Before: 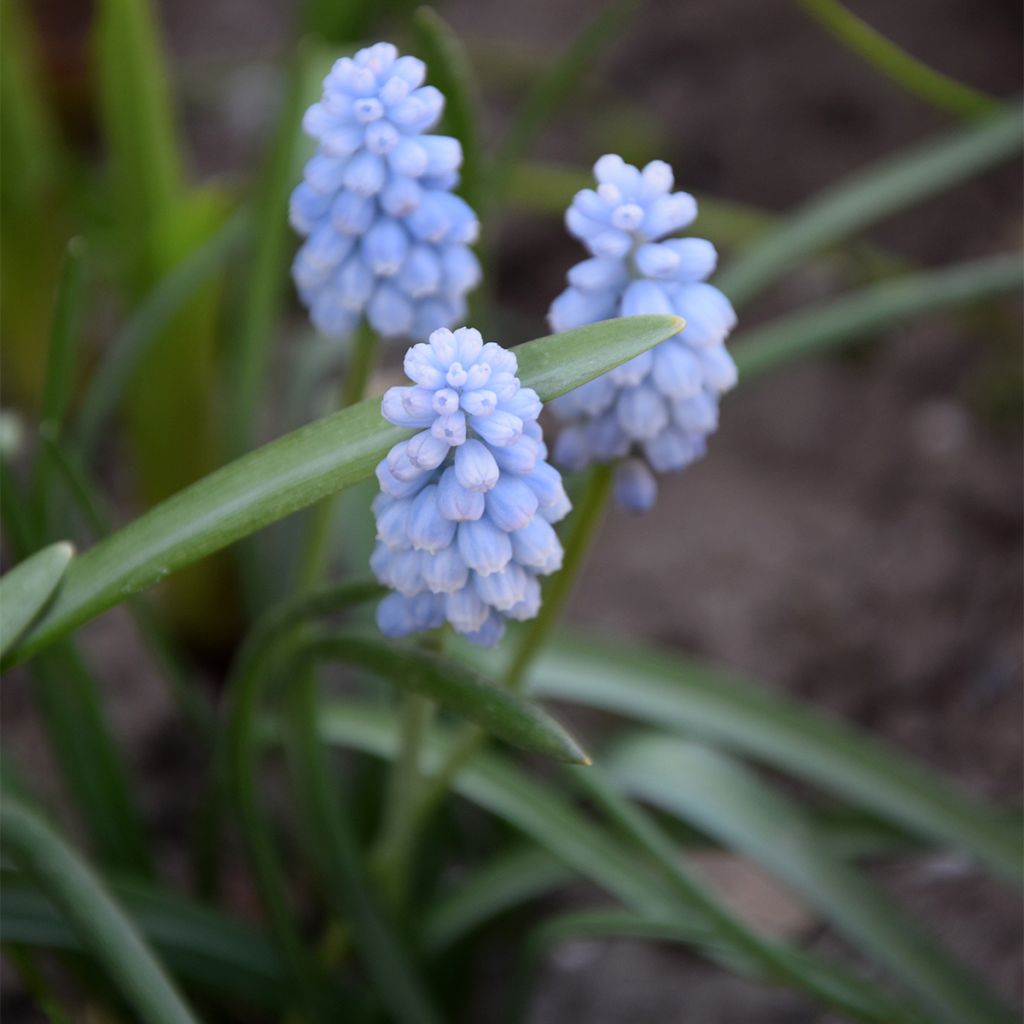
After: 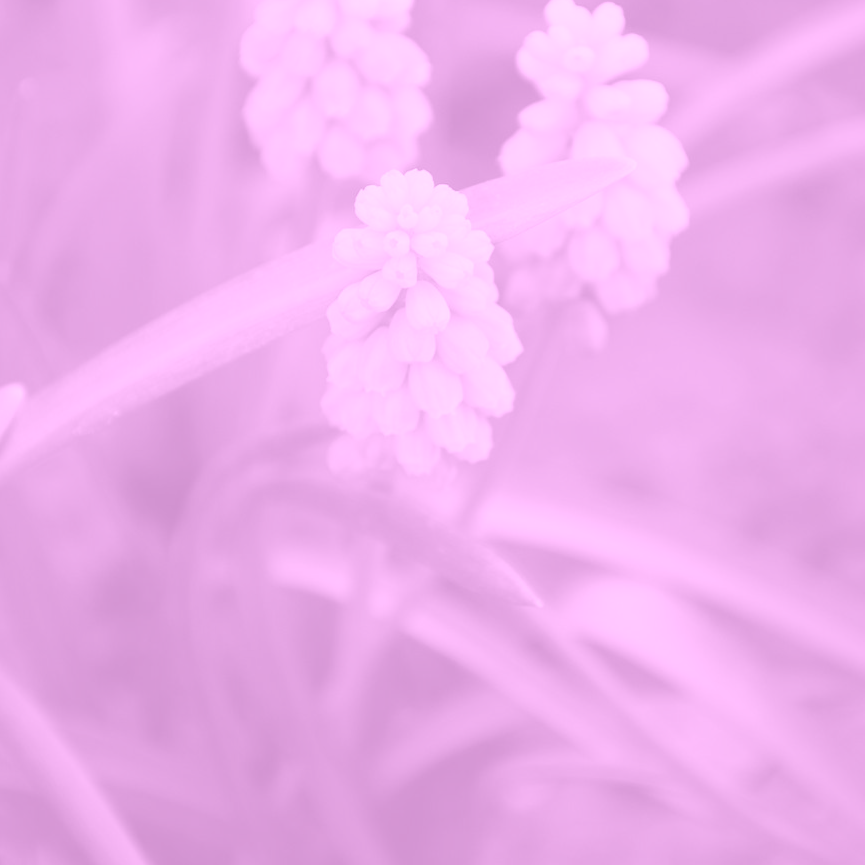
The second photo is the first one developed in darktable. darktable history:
colorize: hue 331.2°, saturation 75%, source mix 30.28%, lightness 70.52%, version 1
exposure: compensate highlight preservation false
crop and rotate: left 4.842%, top 15.51%, right 10.668%
